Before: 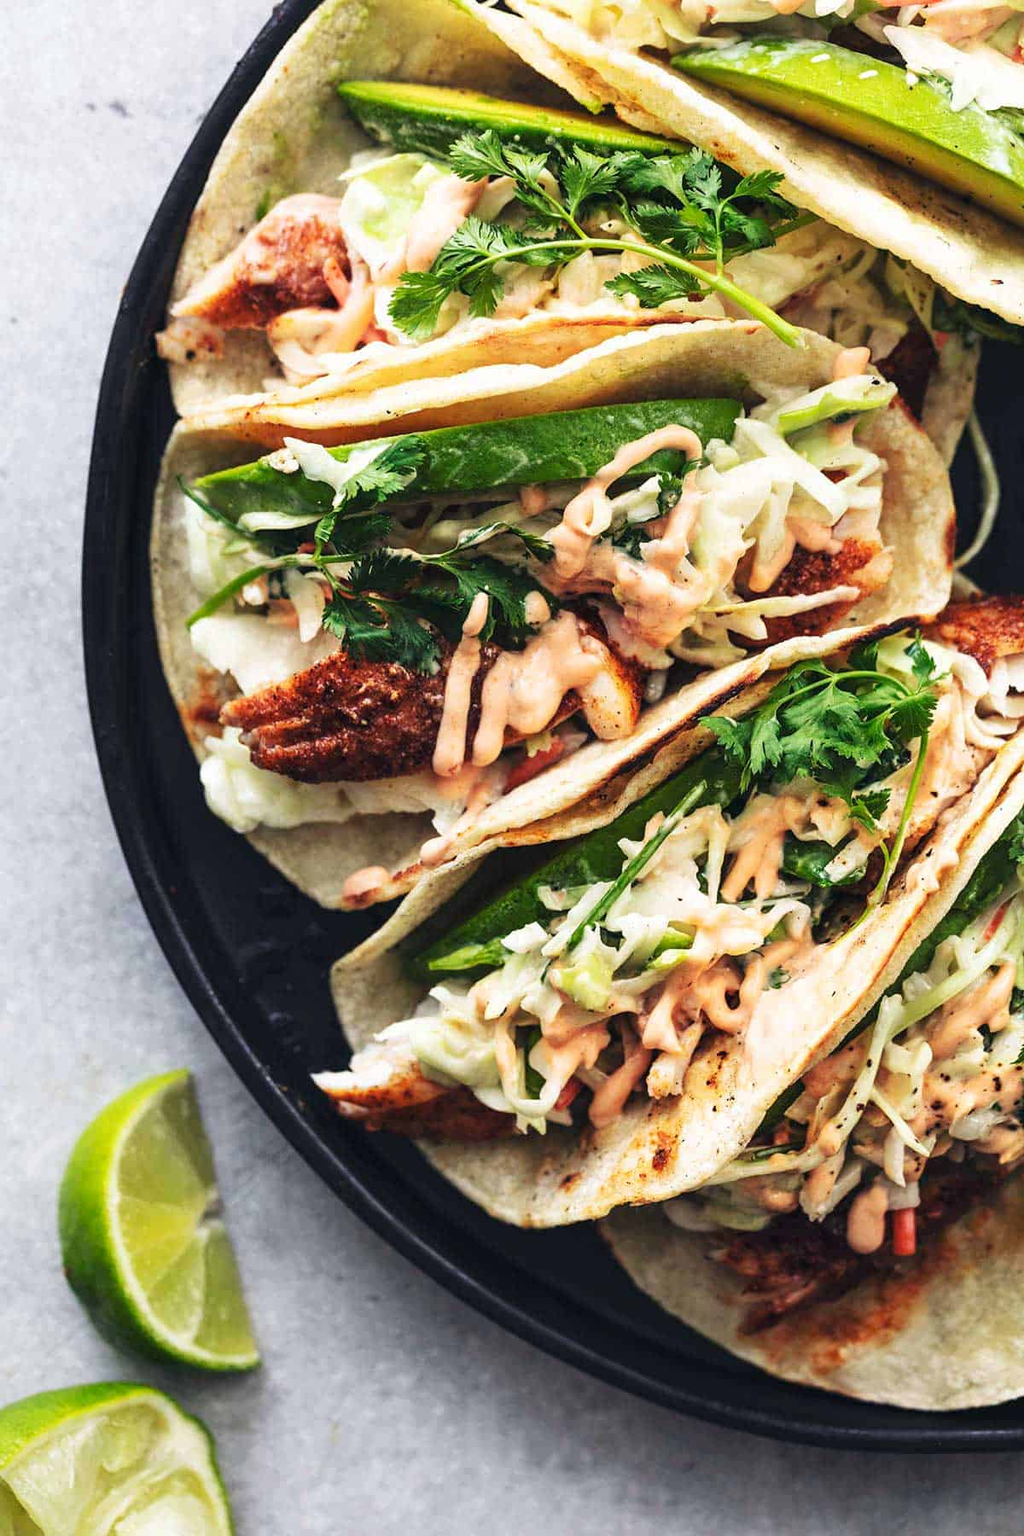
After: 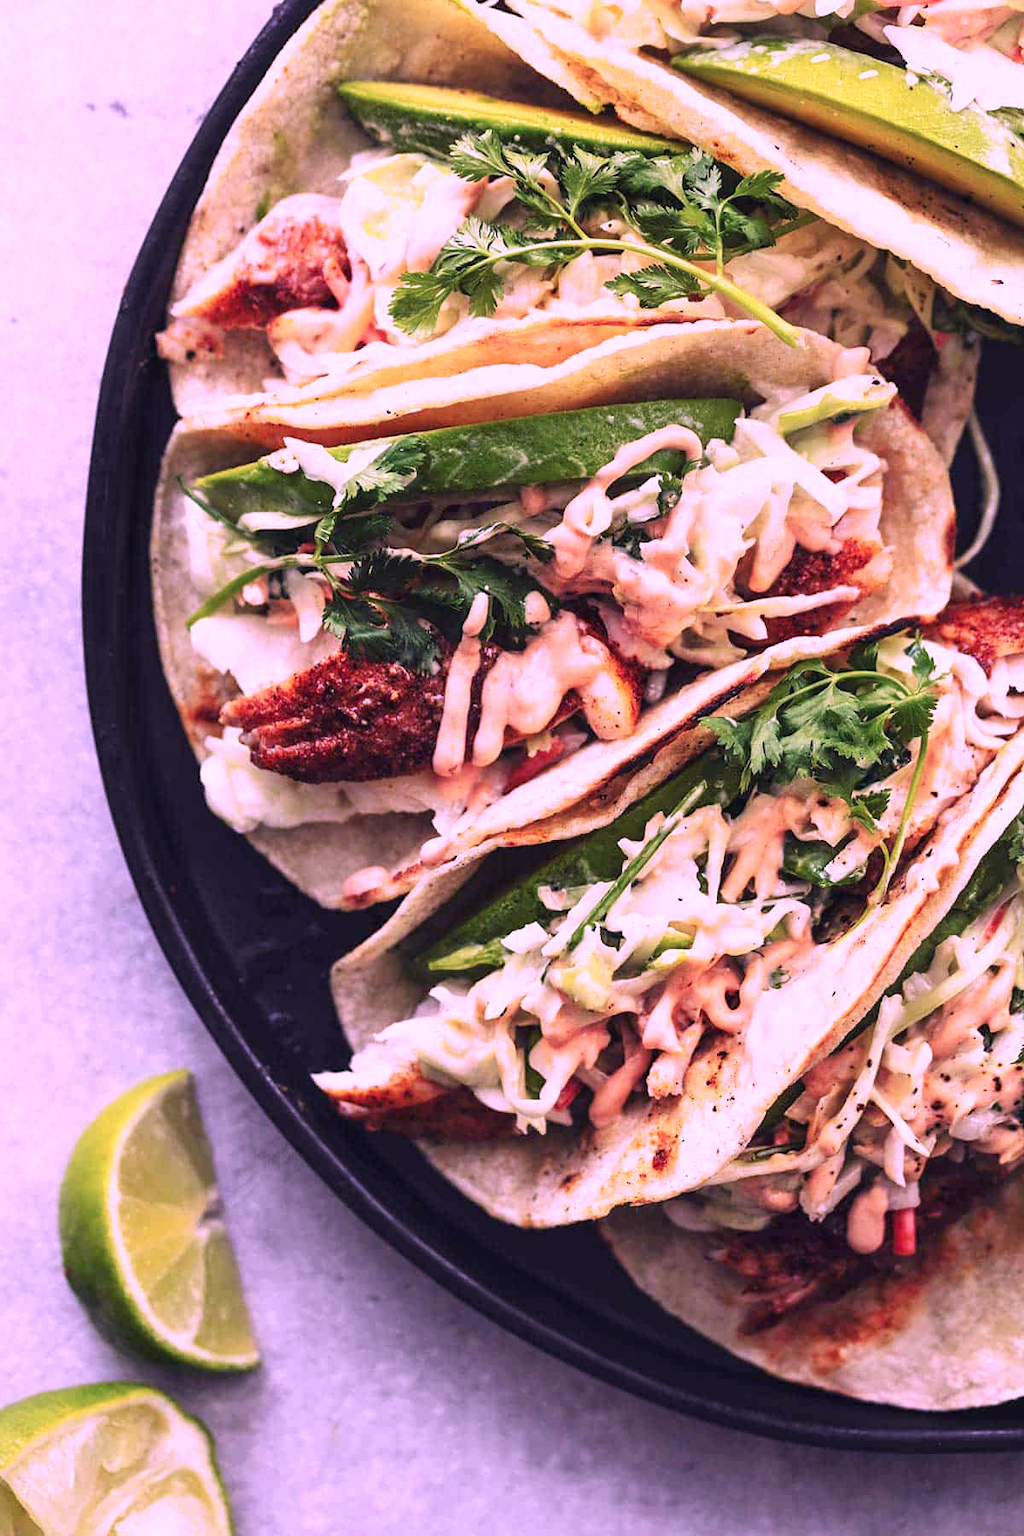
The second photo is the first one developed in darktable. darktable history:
tone equalizer: on, module defaults
color calibration: output R [1.107, -0.012, -0.003, 0], output B [0, 0, 1.308, 0], illuminant as shot in camera, x 0.358, y 0.373, temperature 4628.91 K
